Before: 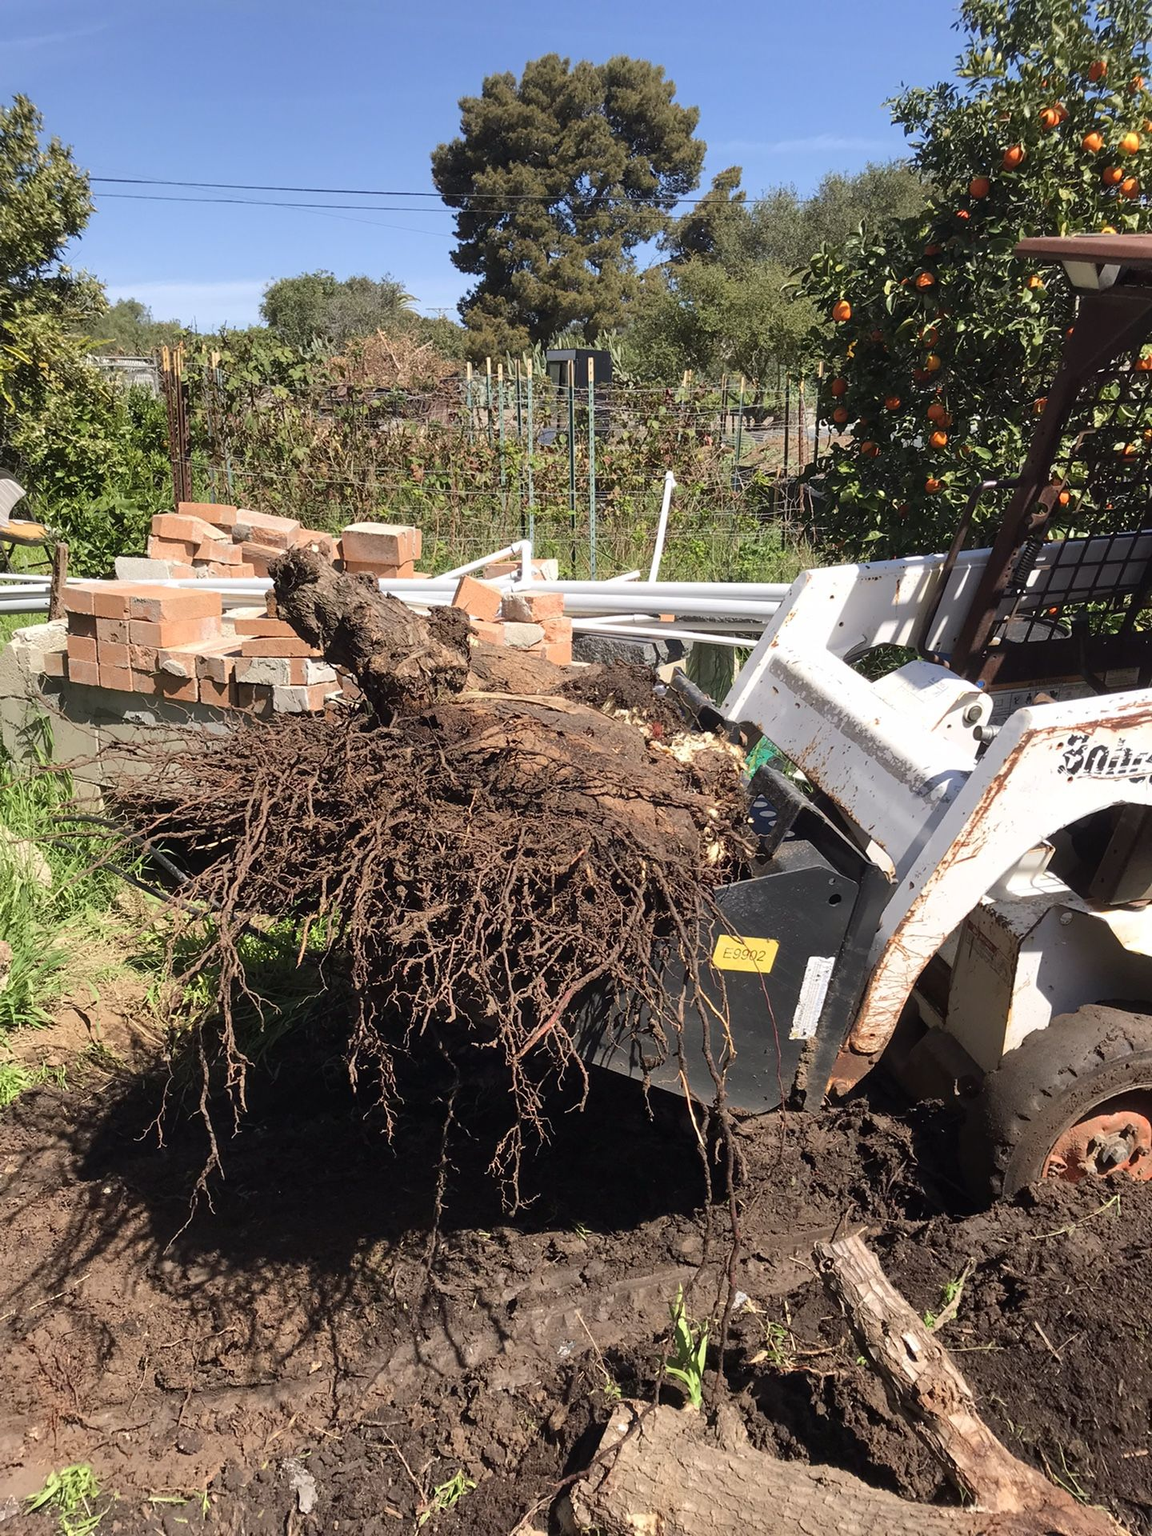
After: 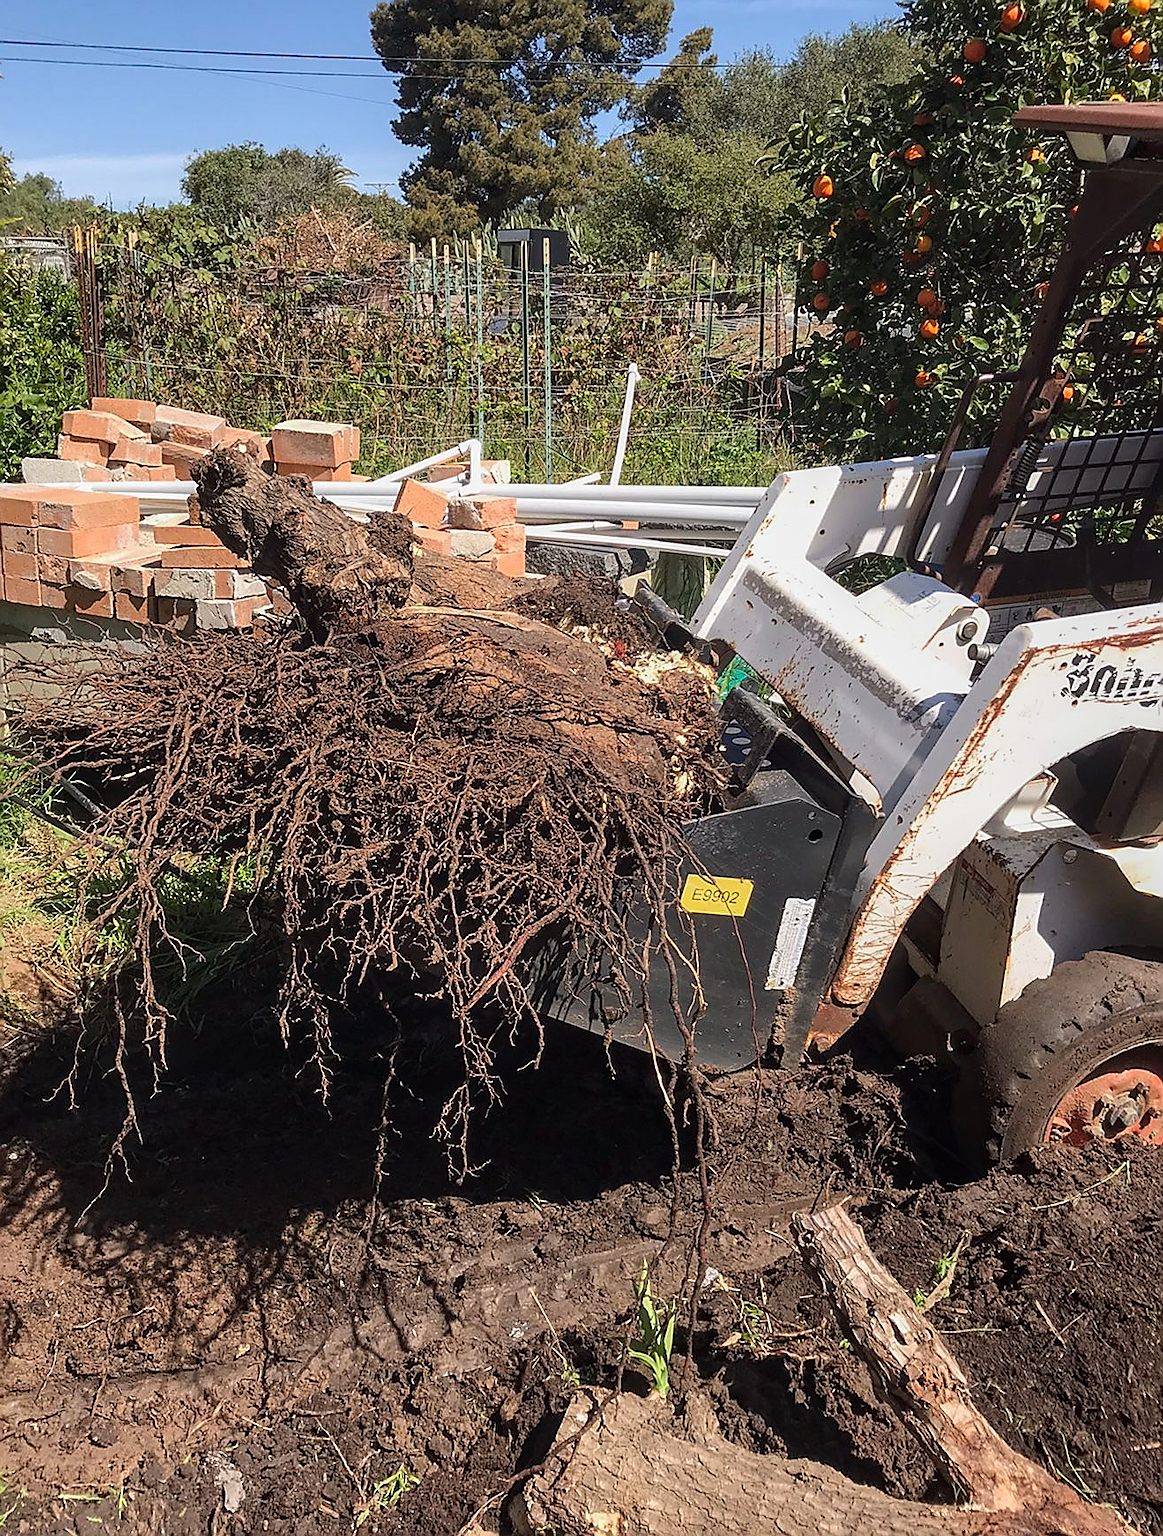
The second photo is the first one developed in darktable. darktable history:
local contrast: on, module defaults
sharpen: radius 1.357, amount 1.241, threshold 0.696
crop and rotate: left 8.27%, top 9.221%
exposure: exposure -0.158 EV, compensate highlight preservation false
